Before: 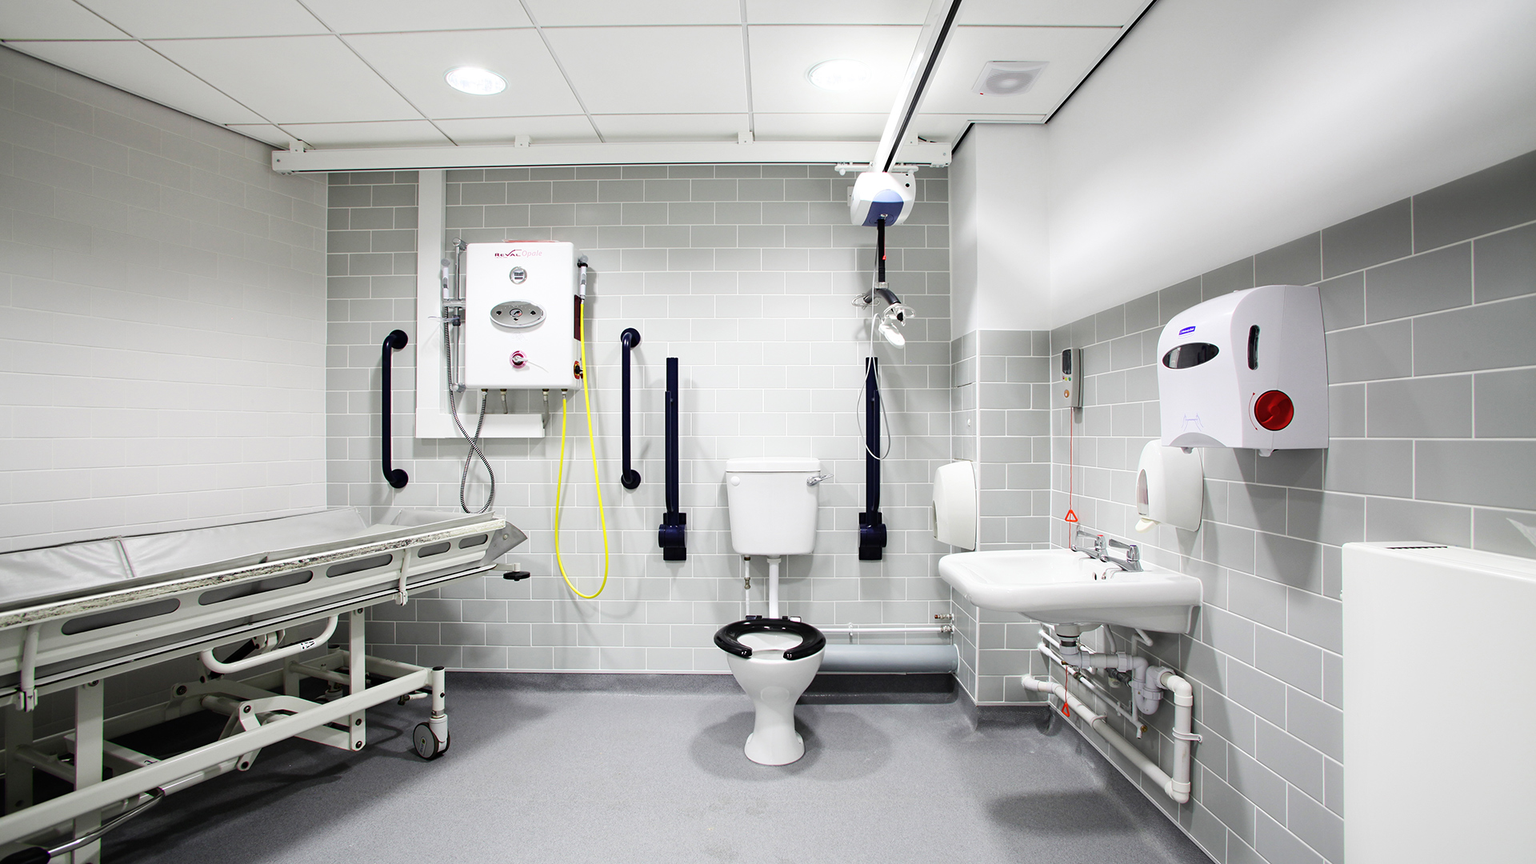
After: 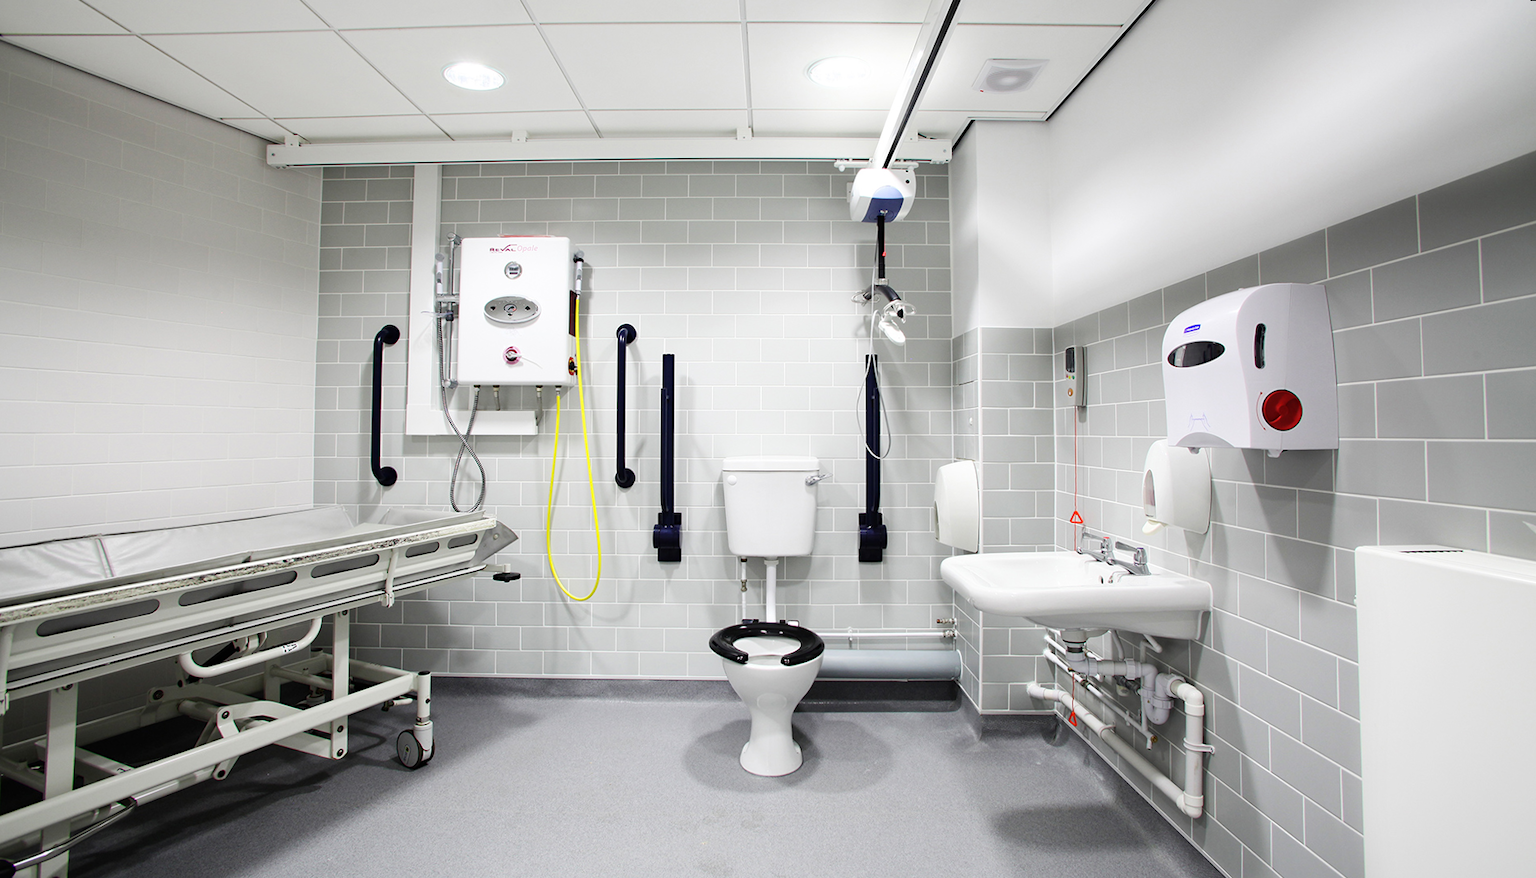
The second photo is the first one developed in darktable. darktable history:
color balance: mode lift, gamma, gain (sRGB)
rotate and perspective: rotation 0.226°, lens shift (vertical) -0.042, crop left 0.023, crop right 0.982, crop top 0.006, crop bottom 0.994
